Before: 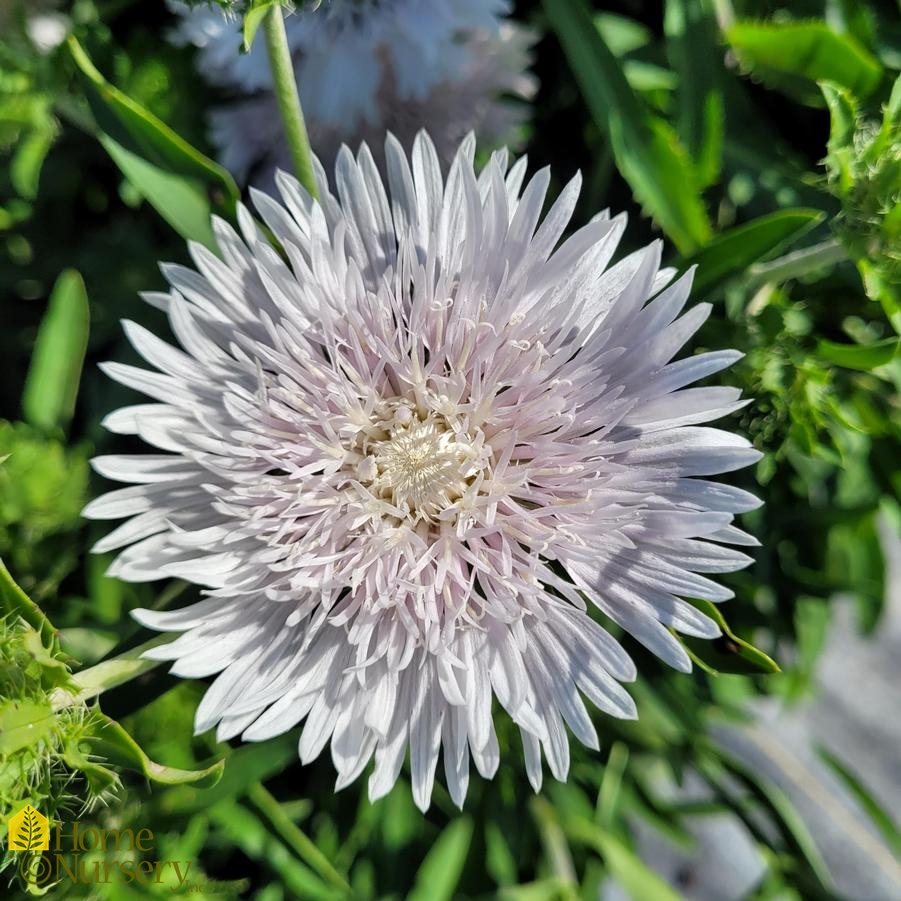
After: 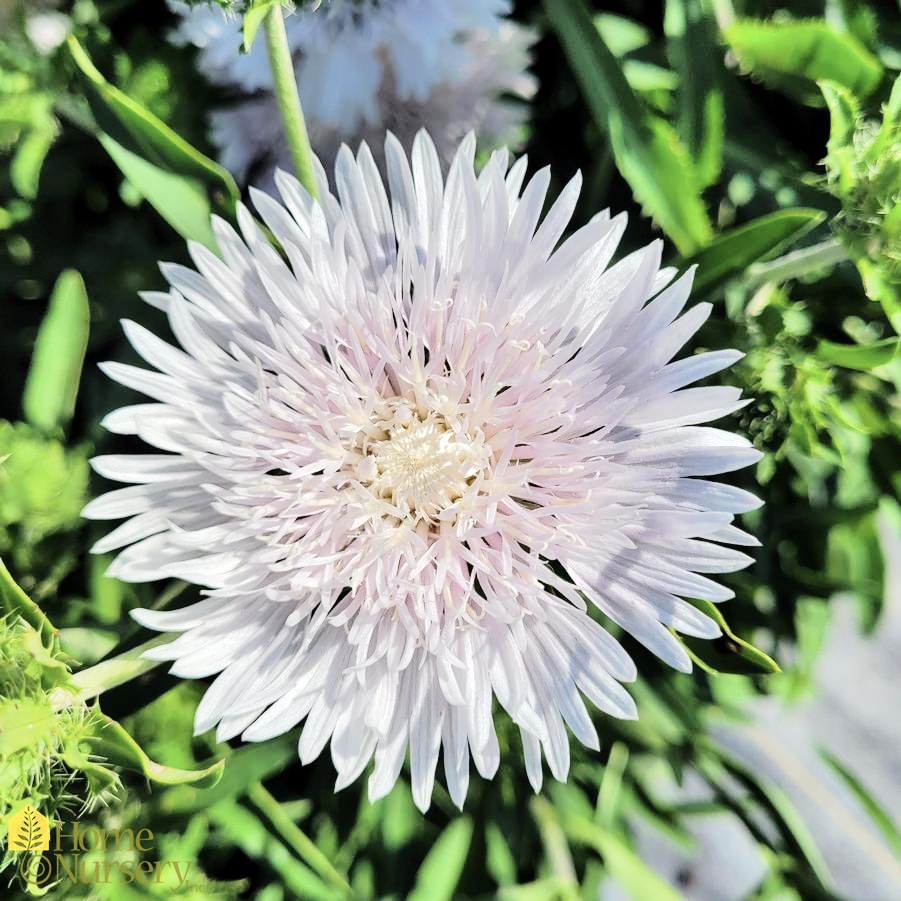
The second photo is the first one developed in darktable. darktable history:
color correction: highlights b* -0.003, saturation 0.788
tone equalizer: -7 EV 0.143 EV, -6 EV 0.623 EV, -5 EV 1.16 EV, -4 EV 1.31 EV, -3 EV 1.17 EV, -2 EV 0.6 EV, -1 EV 0.156 EV, edges refinement/feathering 500, mask exposure compensation -1.57 EV, preserve details no
